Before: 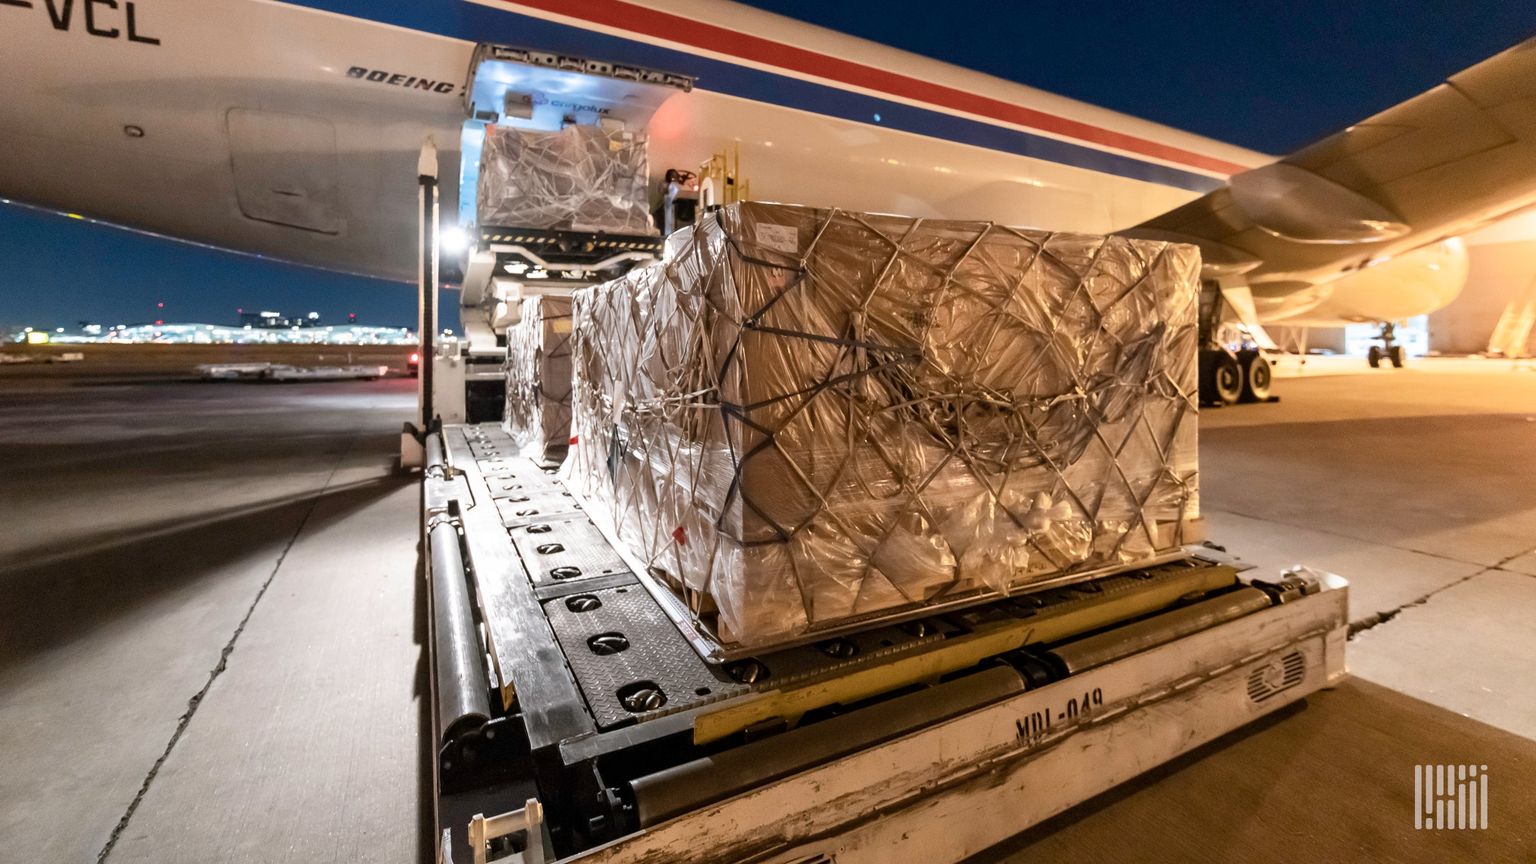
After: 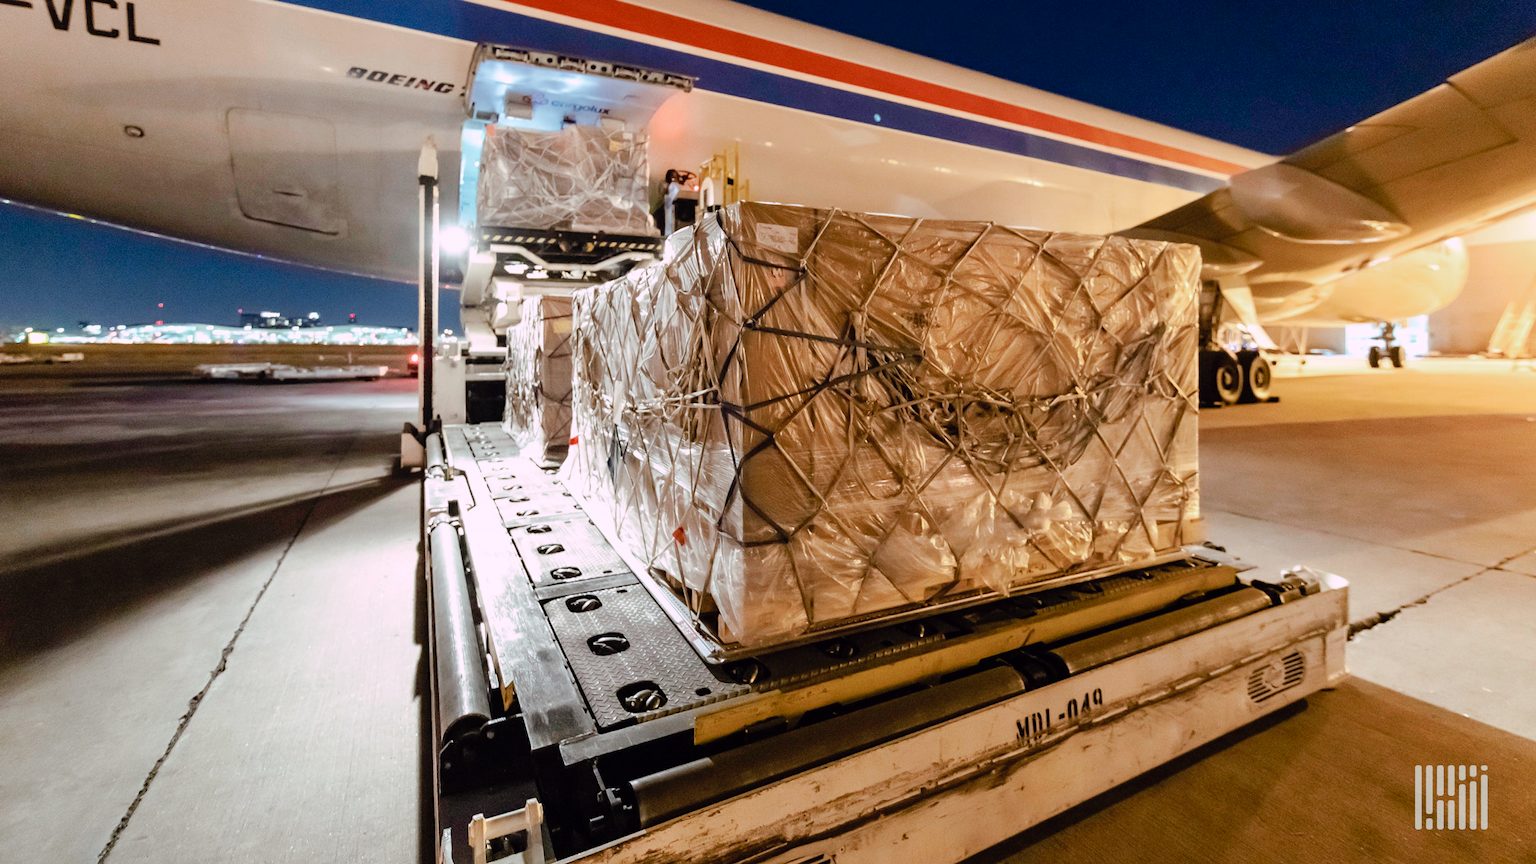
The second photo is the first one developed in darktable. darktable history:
tone curve: curves: ch0 [(0, 0) (0.003, 0.001) (0.011, 0.008) (0.025, 0.015) (0.044, 0.025) (0.069, 0.037) (0.1, 0.056) (0.136, 0.091) (0.177, 0.157) (0.224, 0.231) (0.277, 0.319) (0.335, 0.4) (0.399, 0.493) (0.468, 0.571) (0.543, 0.645) (0.623, 0.706) (0.709, 0.77) (0.801, 0.838) (0.898, 0.918) (1, 1)], preserve colors none
color look up table: target L [81.6, 83.47, 82.1, 73.75, 82.53, 79.87, 65.18, 53.99, 46.06, 42.9, 52.03, 29.85, 10.6, 201.1, 91.38, 85.02, 76.85, 72.5, 68.65, 65.32, 55.19, 53.82, 44.22, 46.05, 36.64, 33.37, 23.89, 97.33, 89.32, 72.29, 74.93, 55.07, 59.43, 55.72, 63.36, 52.49, 46.98, 47.44, 39.07, 37.11, 43.48, 25.61, 13.38, 7.917, 97.8, 89.2, 80.66, 54.87, 38.16], target a [-40.34, -25.8, -27.62, -65.89, -33.63, -58.77, -54.08, -13.82, -25.46, -37.05, -40.04, -24.04, -15.36, 0, -3.076, 3.663, 20.09, 4.538, 35.63, 63.53, 31.64, 58.95, 38.09, 74.3, 4.028, 0.064, 33.1, 13.64, 24.57, 0.575, 46.55, -3.424, 25.78, 81.46, 79.09, 16.2, 10.74, 69.27, 11.04, 45.47, 63.46, 24.71, 17.78, 14.41, -27.21, -58.33, -43.75, -25.62, -13.75], target b [32.47, 47.37, 22.79, 40.47, 5.455, 8.571, 24.55, 16.36, 33.02, 27.02, -0.042, 19.7, 5.759, -0.001, 22.36, 1.066, 82.32, 46.94, 62.28, 2.541, 22.45, 44.9, 43.67, 20.99, 12.54, 30.11, 27.72, -7.479, -20.94, -25.94, -29.87, -53.87, -29.11, -24.14, -49.36, -66.41, -7.109, -18.09, -35.15, -11.75, -56.85, -64.82, -34.49, -10.93, -6.91, -21.76, -21.25, -16.73, -20.95], num patches 49
